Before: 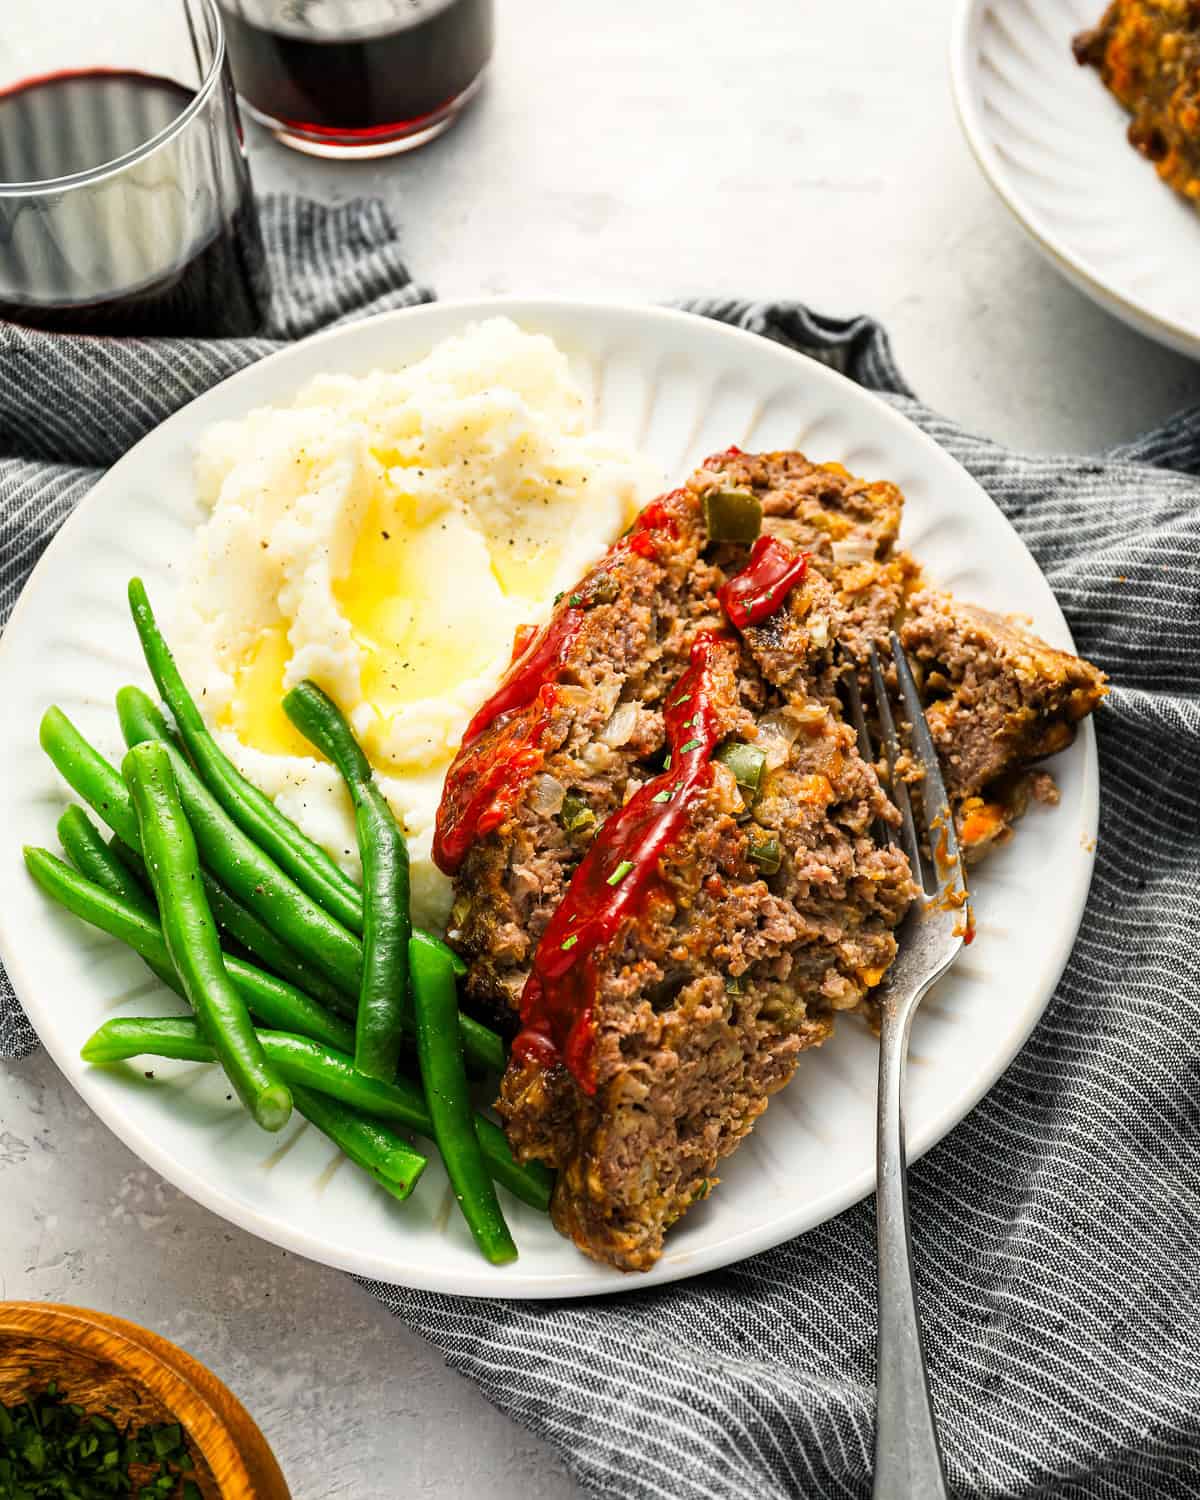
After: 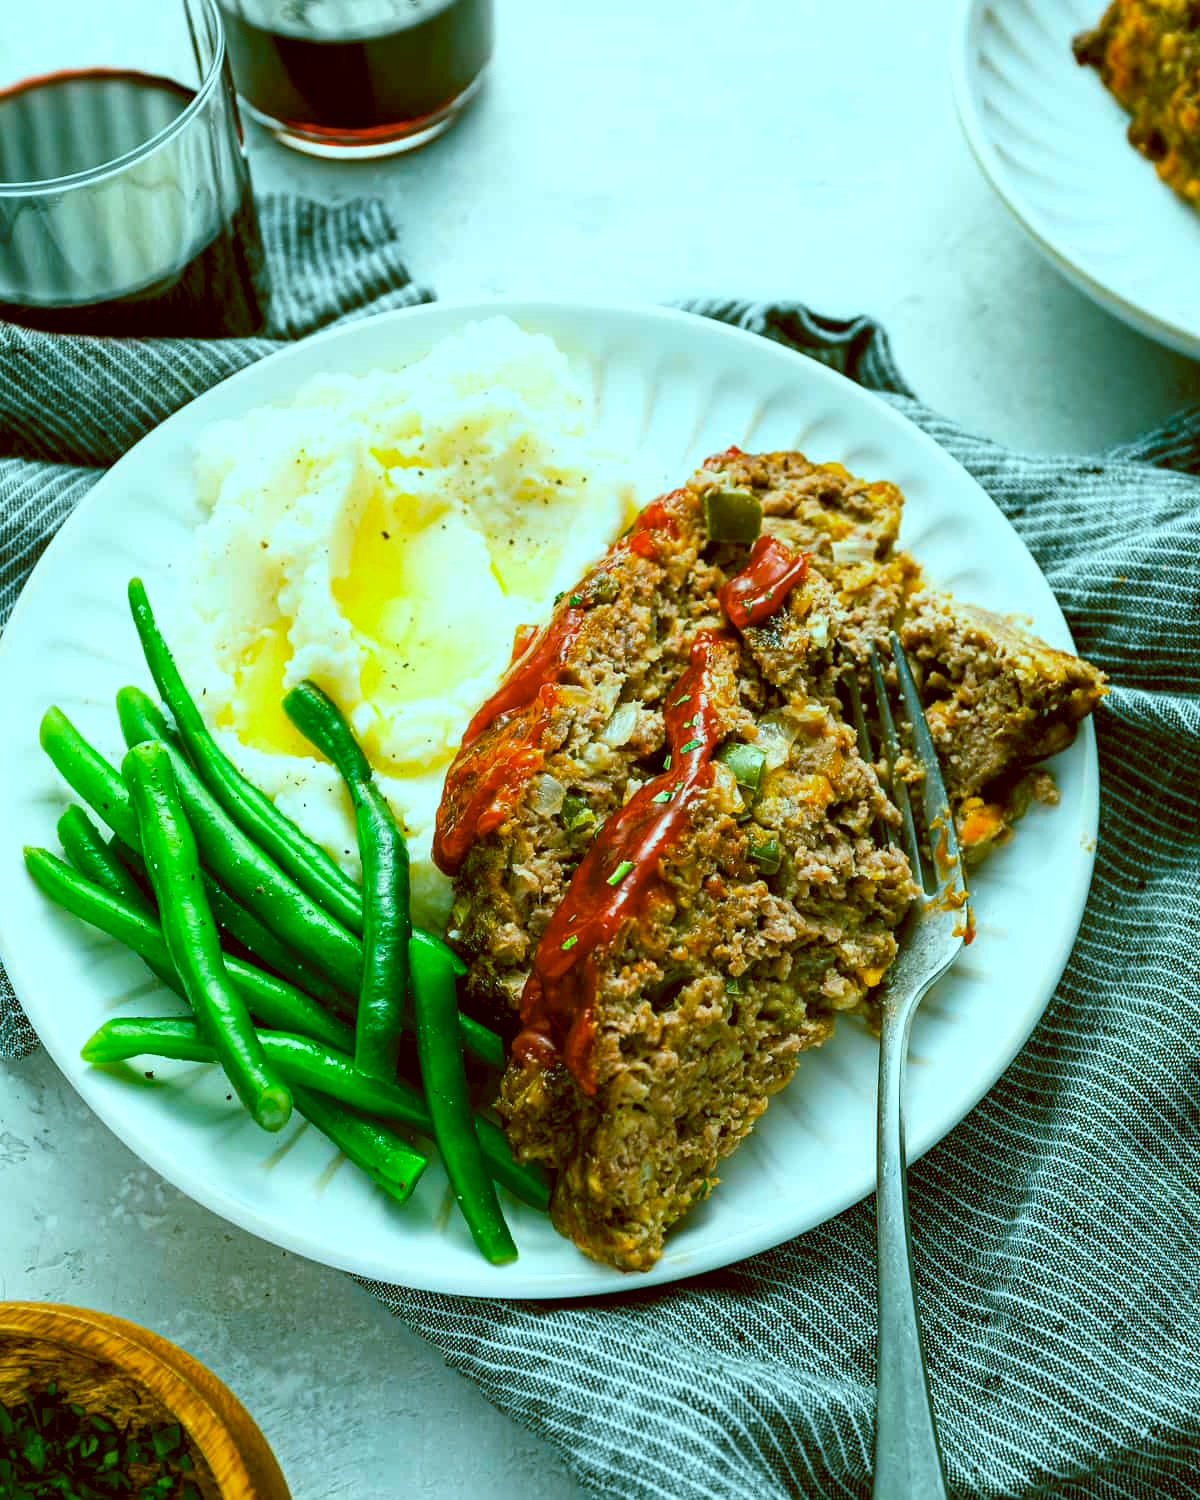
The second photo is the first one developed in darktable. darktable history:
color balance rgb: shadows lift › chroma 11.71%, shadows lift › hue 133.46°, power › chroma 2.15%, power › hue 166.83°, highlights gain › chroma 4%, highlights gain › hue 200.2°, perceptual saturation grading › global saturation 18.05%
color balance: lift [1, 1.015, 1.004, 0.985], gamma [1, 0.958, 0.971, 1.042], gain [1, 0.956, 0.977, 1.044]
